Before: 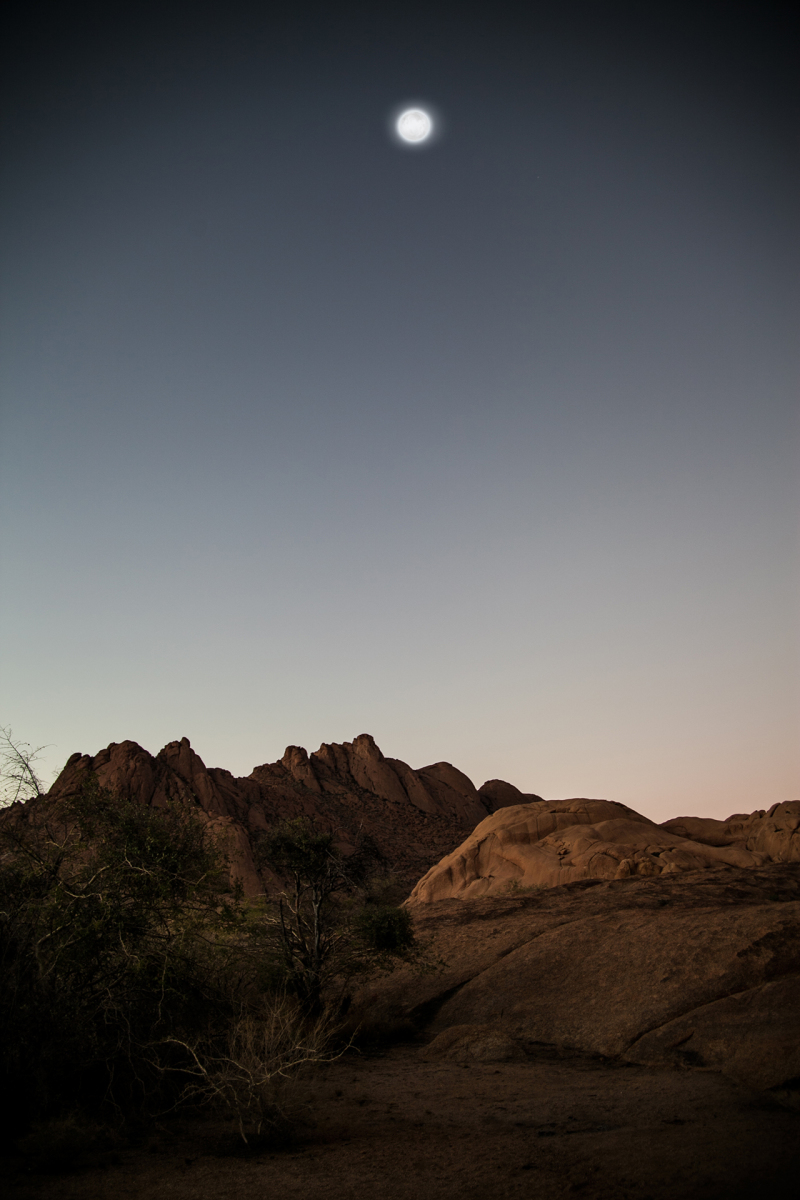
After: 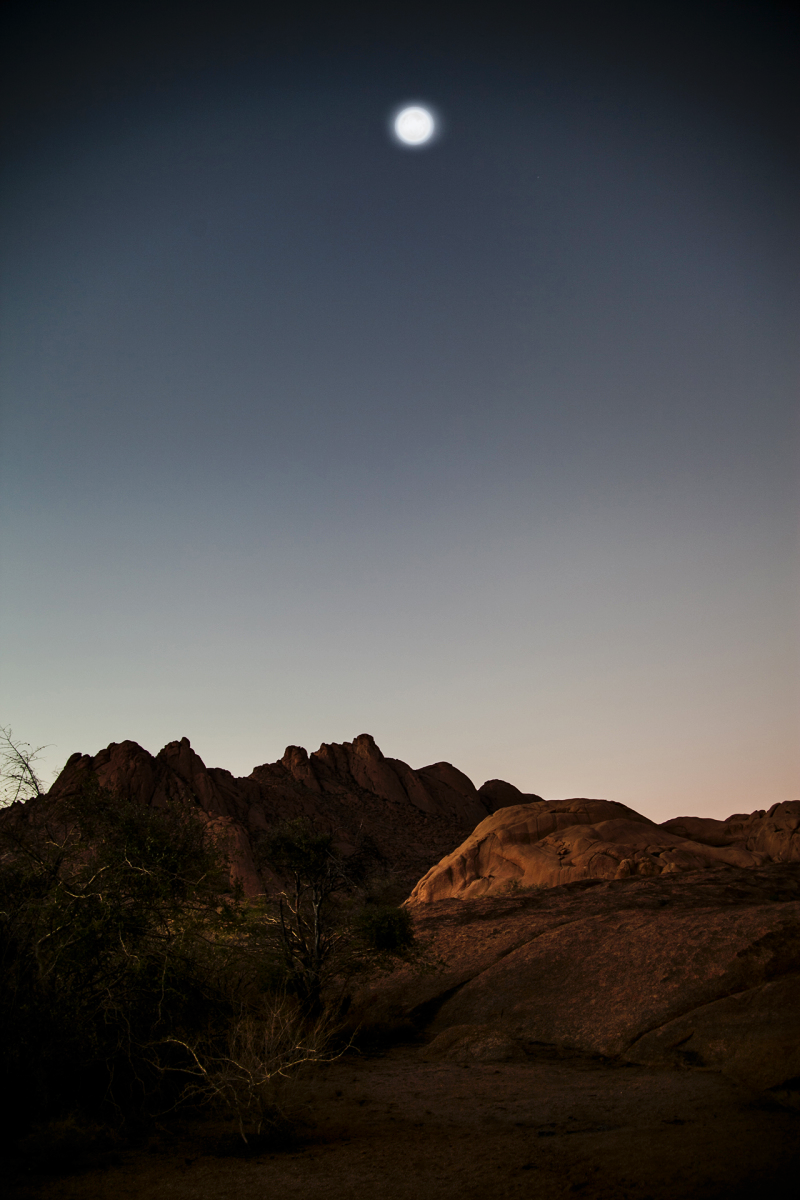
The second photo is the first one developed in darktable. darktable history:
shadows and highlights: low approximation 0.01, soften with gaussian
contrast brightness saturation: brightness -0.09
tone curve: curves: ch0 [(0, 0) (0.003, 0.002) (0.011, 0.009) (0.025, 0.019) (0.044, 0.031) (0.069, 0.044) (0.1, 0.061) (0.136, 0.087) (0.177, 0.127) (0.224, 0.172) (0.277, 0.226) (0.335, 0.295) (0.399, 0.367) (0.468, 0.445) (0.543, 0.536) (0.623, 0.626) (0.709, 0.717) (0.801, 0.806) (0.898, 0.889) (1, 1)], preserve colors none
